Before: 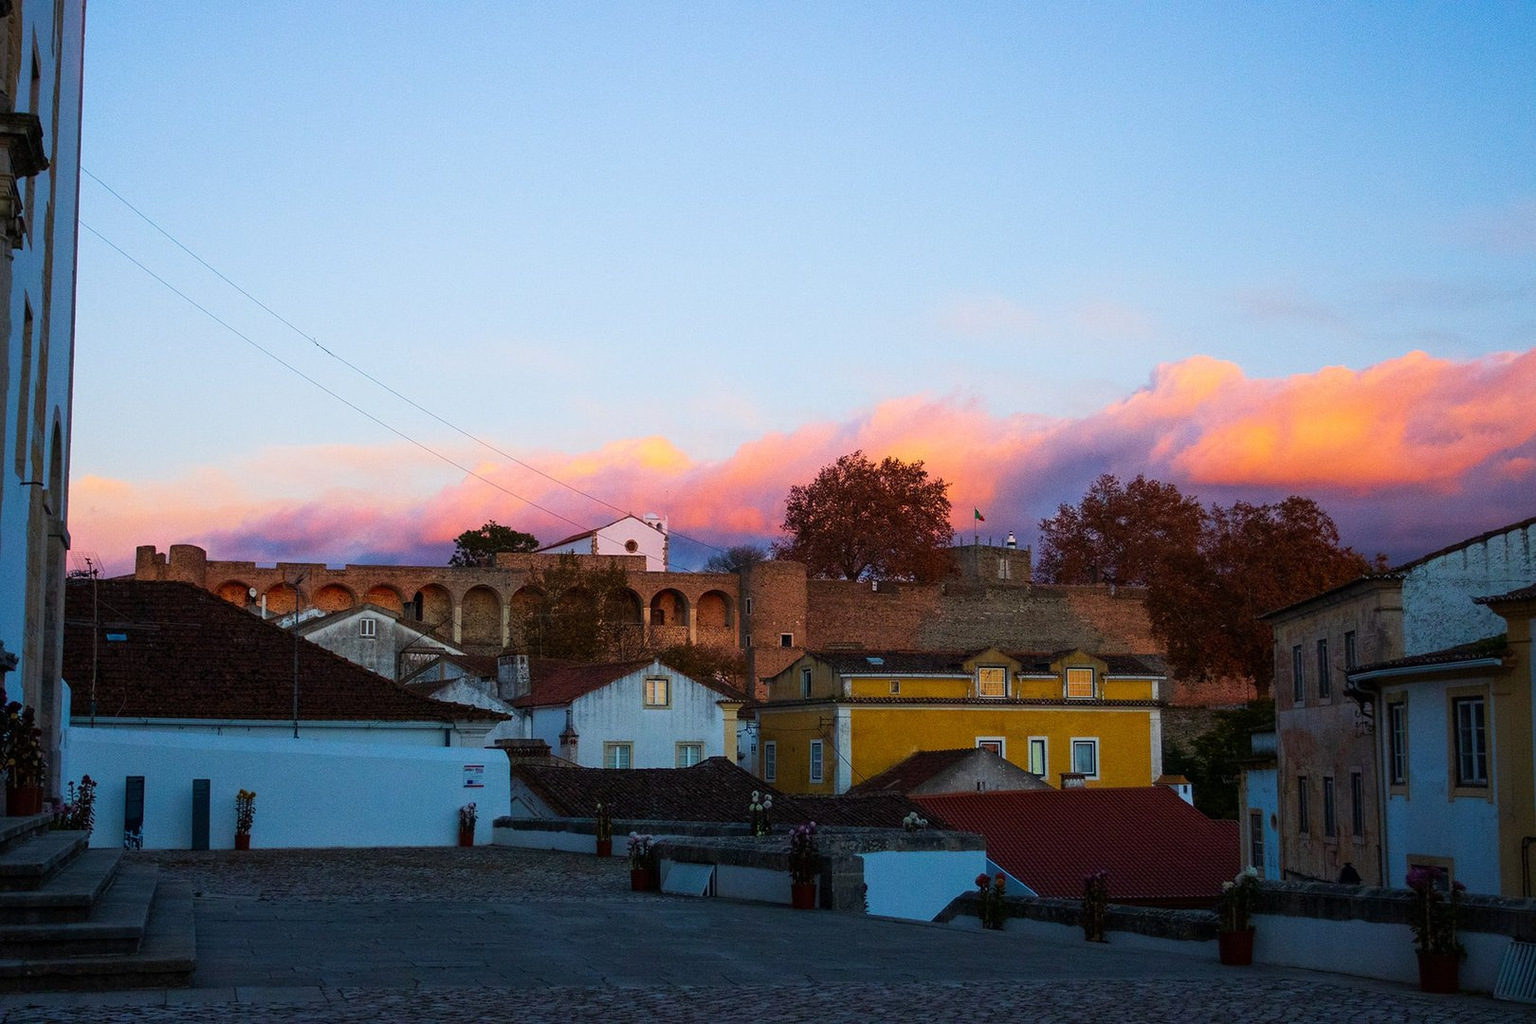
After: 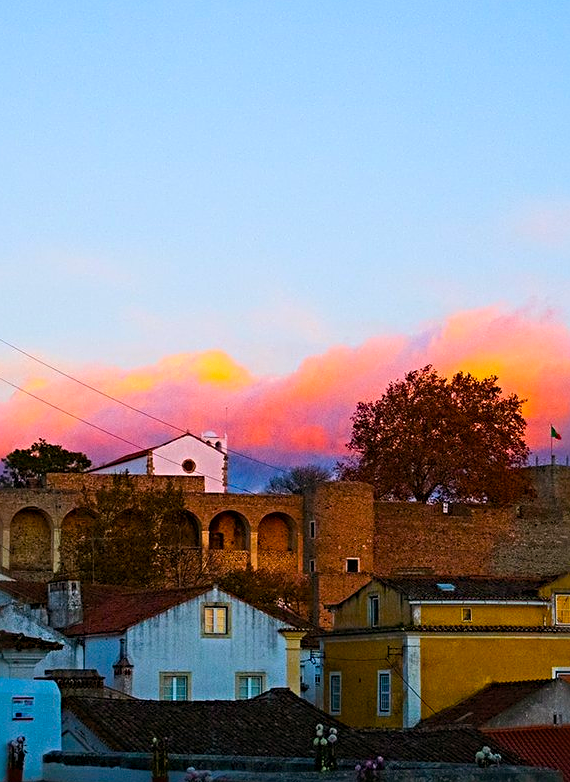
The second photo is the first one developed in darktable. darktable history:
crop and rotate: left 29.476%, top 10.214%, right 35.32%, bottom 17.333%
color balance: mode lift, gamma, gain (sRGB), lift [1, 0.99, 1.01, 0.992], gamma [1, 1.037, 0.974, 0.963]
sharpen: radius 4.883
color balance rgb: linear chroma grading › global chroma 15%, perceptual saturation grading › global saturation 30%
